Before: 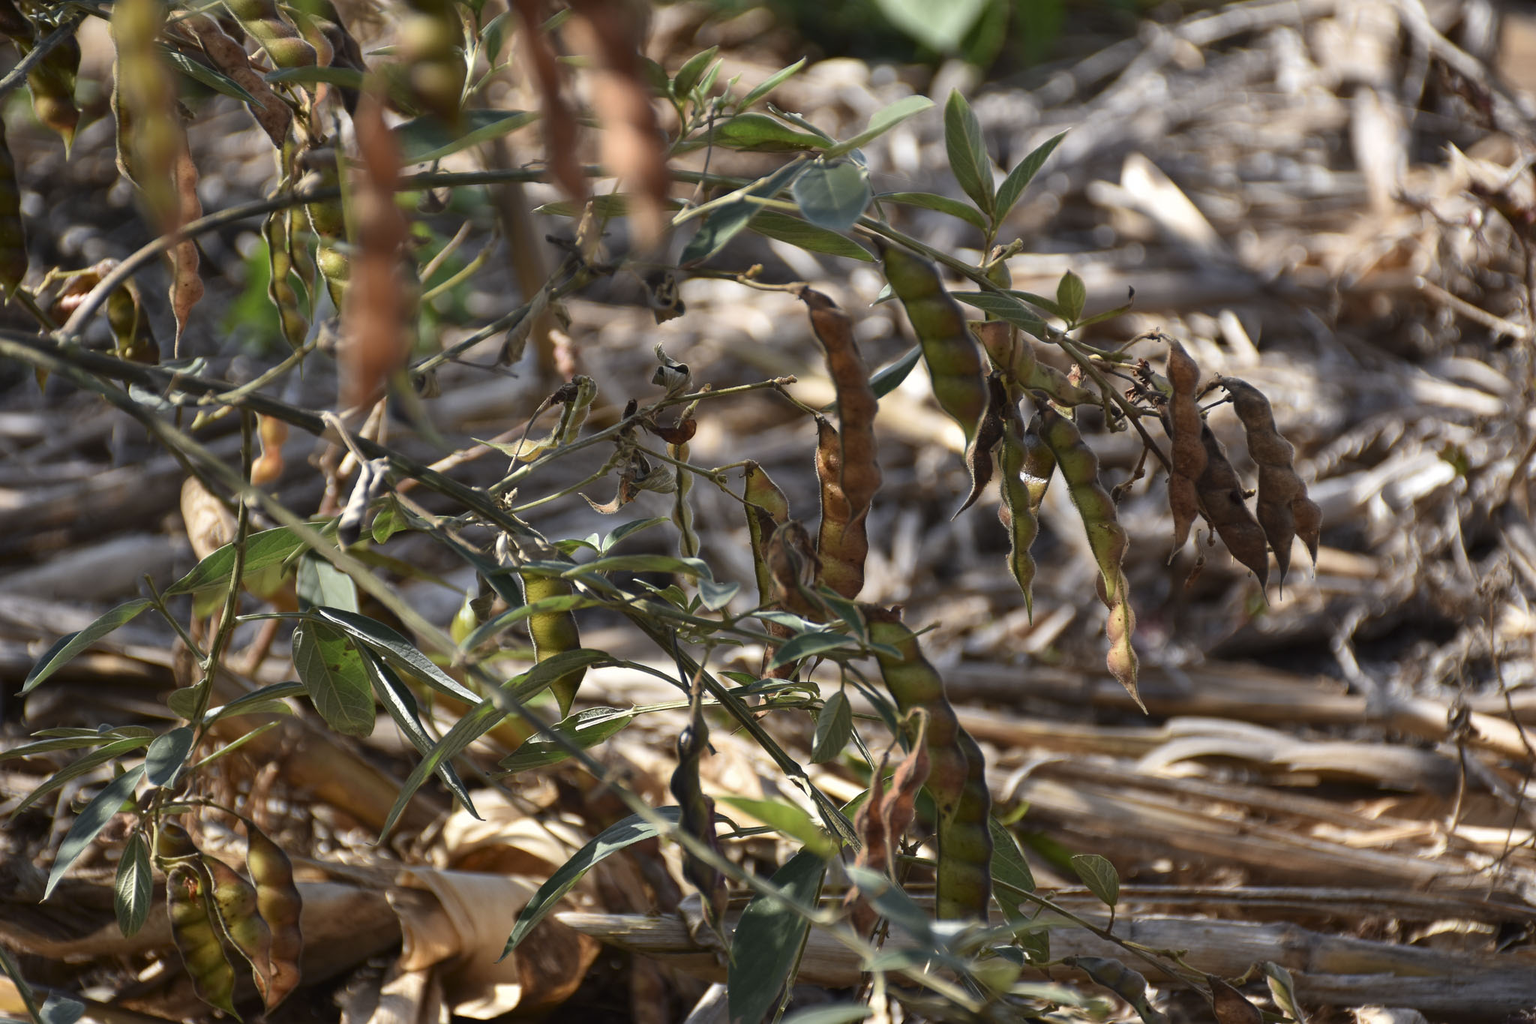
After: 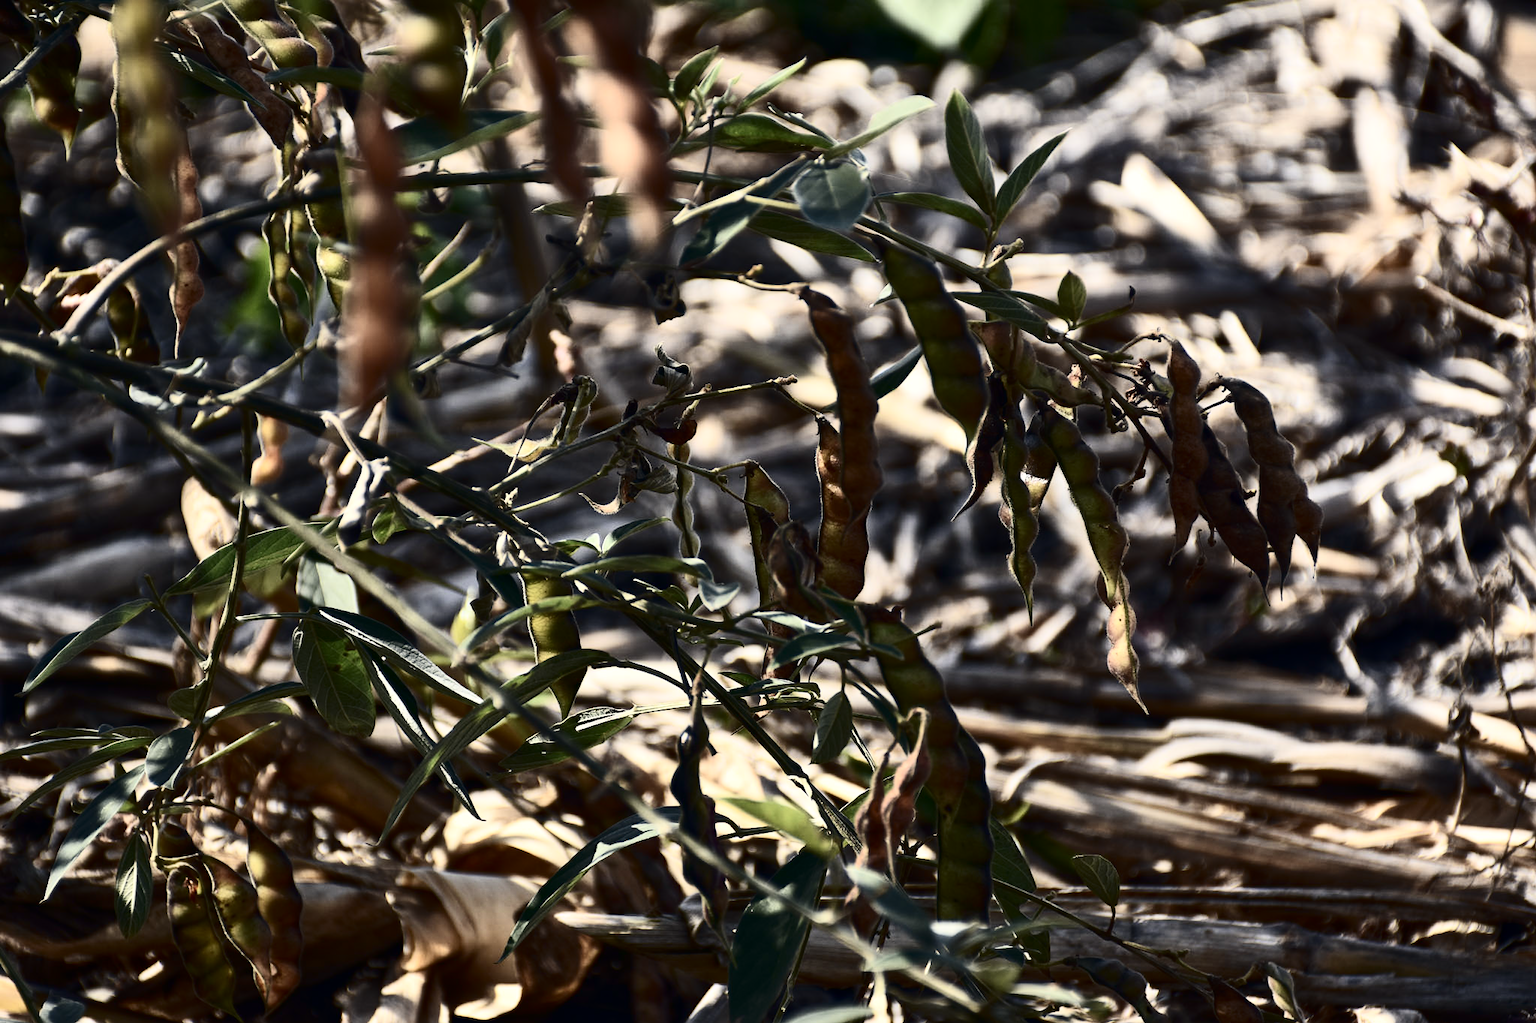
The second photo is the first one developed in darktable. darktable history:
color correction: highlights a* 0.207, highlights b* 2.7, shadows a* -0.874, shadows b* -4.78
local contrast: mode bilateral grid, contrast 10, coarseness 25, detail 110%, midtone range 0.2
contrast brightness saturation: contrast 0.5, saturation -0.1
